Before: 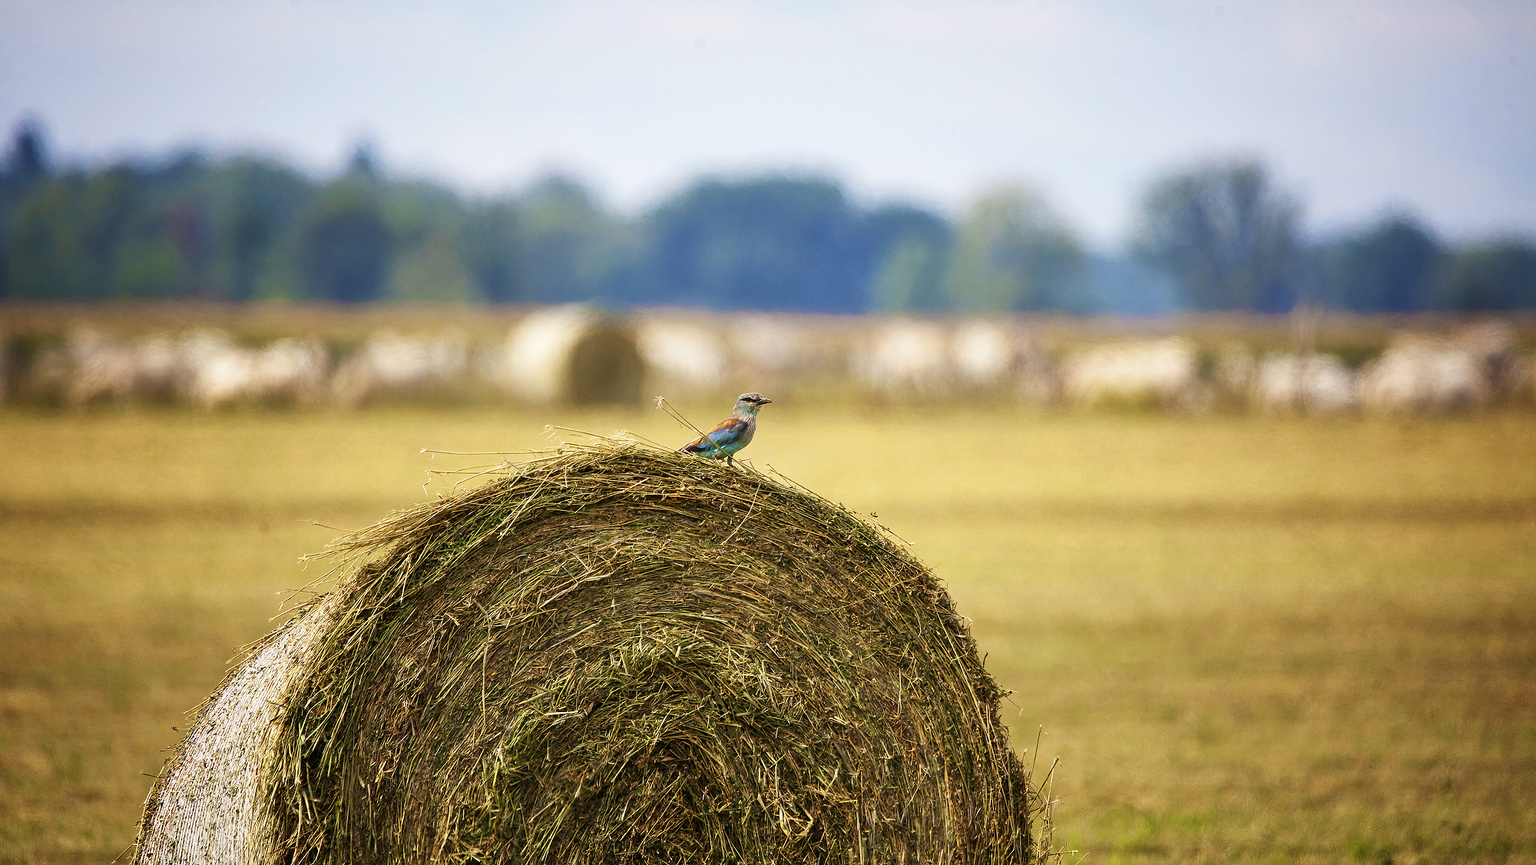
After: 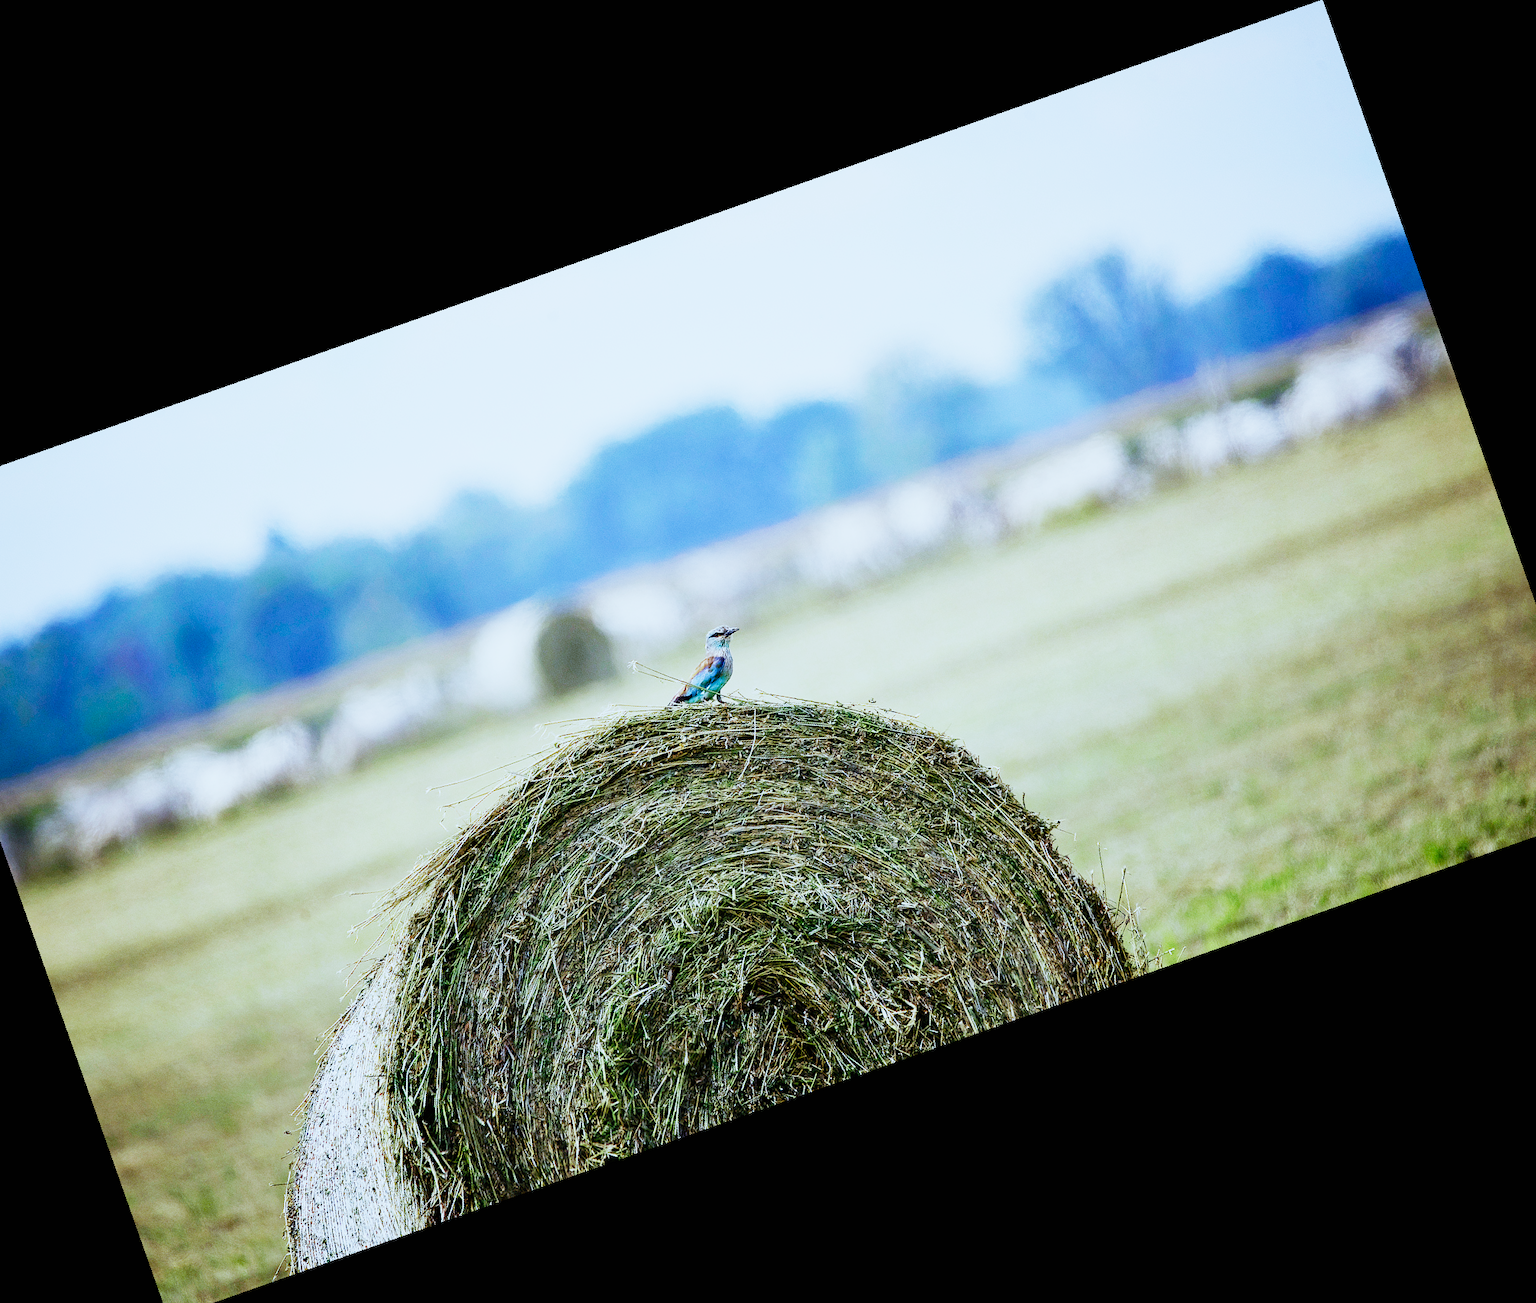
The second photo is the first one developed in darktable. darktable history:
white balance: red 0.766, blue 1.537
exposure: exposure 1 EV, compensate highlight preservation false
sigmoid: contrast 1.6, skew -0.2, preserve hue 0%, red attenuation 0.1, red rotation 0.035, green attenuation 0.1, green rotation -0.017, blue attenuation 0.15, blue rotation -0.052, base primaries Rec2020
crop and rotate: angle 19.43°, left 6.812%, right 4.125%, bottom 1.087%
